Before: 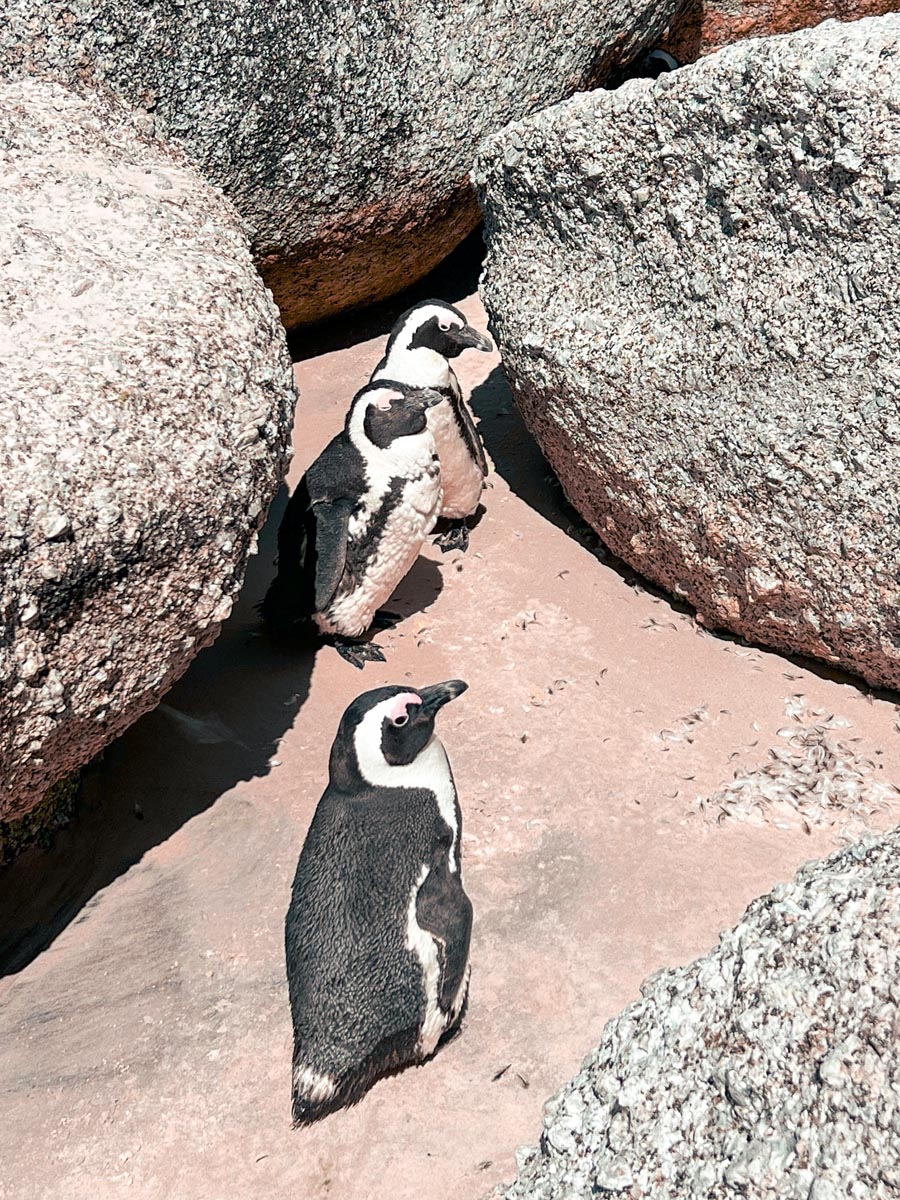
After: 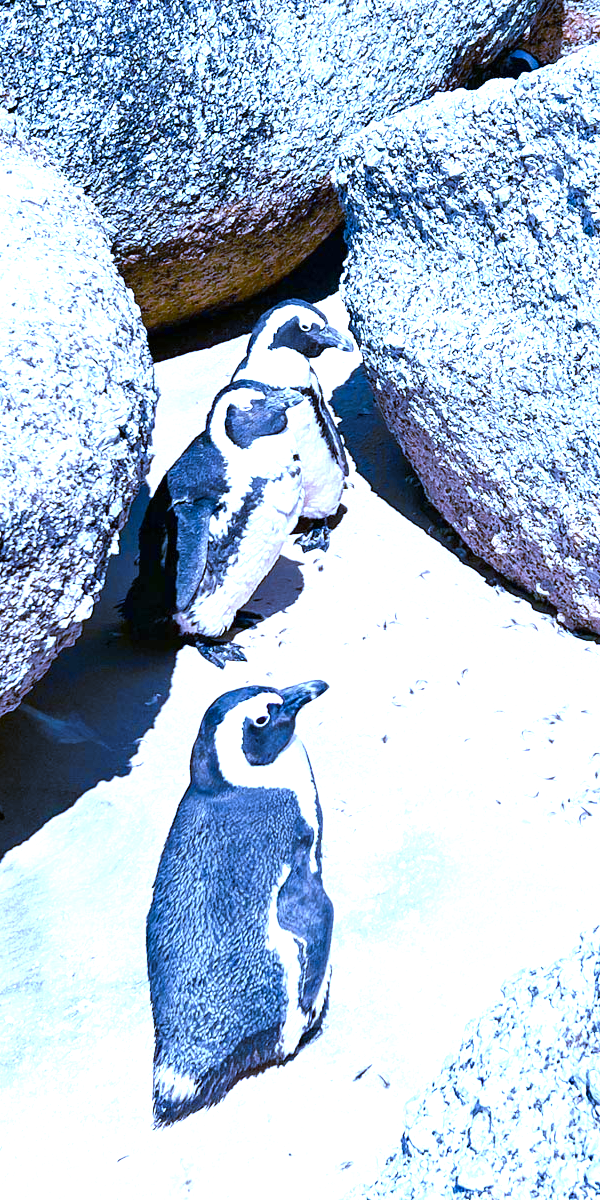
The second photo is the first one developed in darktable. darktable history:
crop and rotate: left 15.446%, right 17.836%
white balance: red 0.766, blue 1.537
color balance rgb: linear chroma grading › shadows 32%, linear chroma grading › global chroma -2%, linear chroma grading › mid-tones 4%, perceptual saturation grading › global saturation -2%, perceptual saturation grading › highlights -8%, perceptual saturation grading › mid-tones 8%, perceptual saturation grading › shadows 4%, perceptual brilliance grading › highlights 8%, perceptual brilliance grading › mid-tones 4%, perceptual brilliance grading › shadows 2%, global vibrance 16%, saturation formula JzAzBz (2021)
exposure: black level correction 0, exposure 1.1 EV, compensate highlight preservation false
color contrast: green-magenta contrast 0.8, blue-yellow contrast 1.1, unbound 0
